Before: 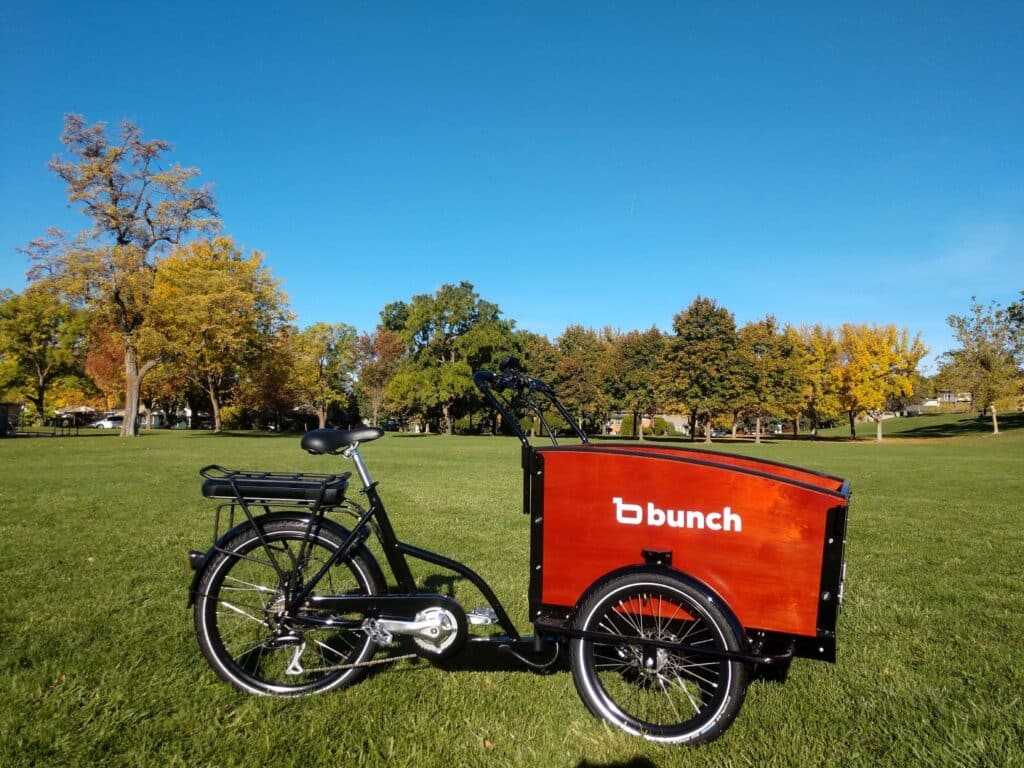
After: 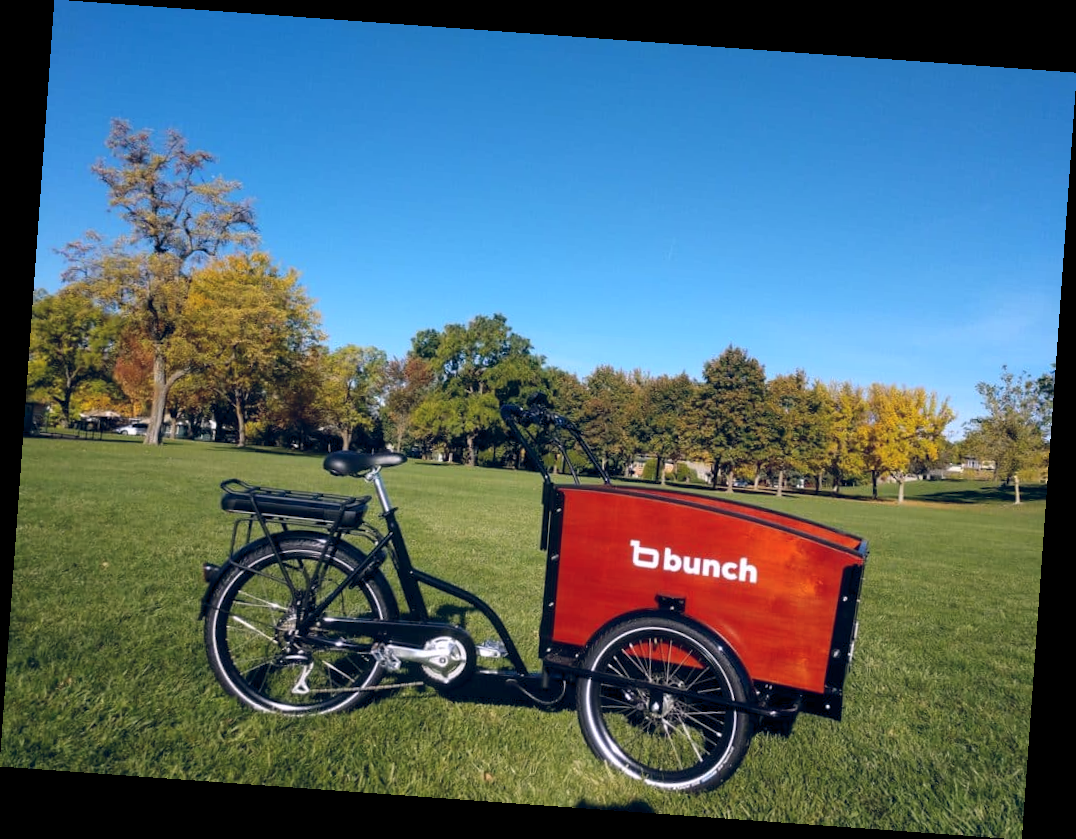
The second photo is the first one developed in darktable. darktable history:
exposure: exposure 0.078 EV, compensate highlight preservation false
rotate and perspective: rotation 4.1°, automatic cropping off
color balance rgb: shadows lift › hue 87.51°, highlights gain › chroma 3.21%, highlights gain › hue 55.1°, global offset › chroma 0.15%, global offset › hue 253.66°, linear chroma grading › global chroma 0.5%
white balance: red 0.924, blue 1.095
